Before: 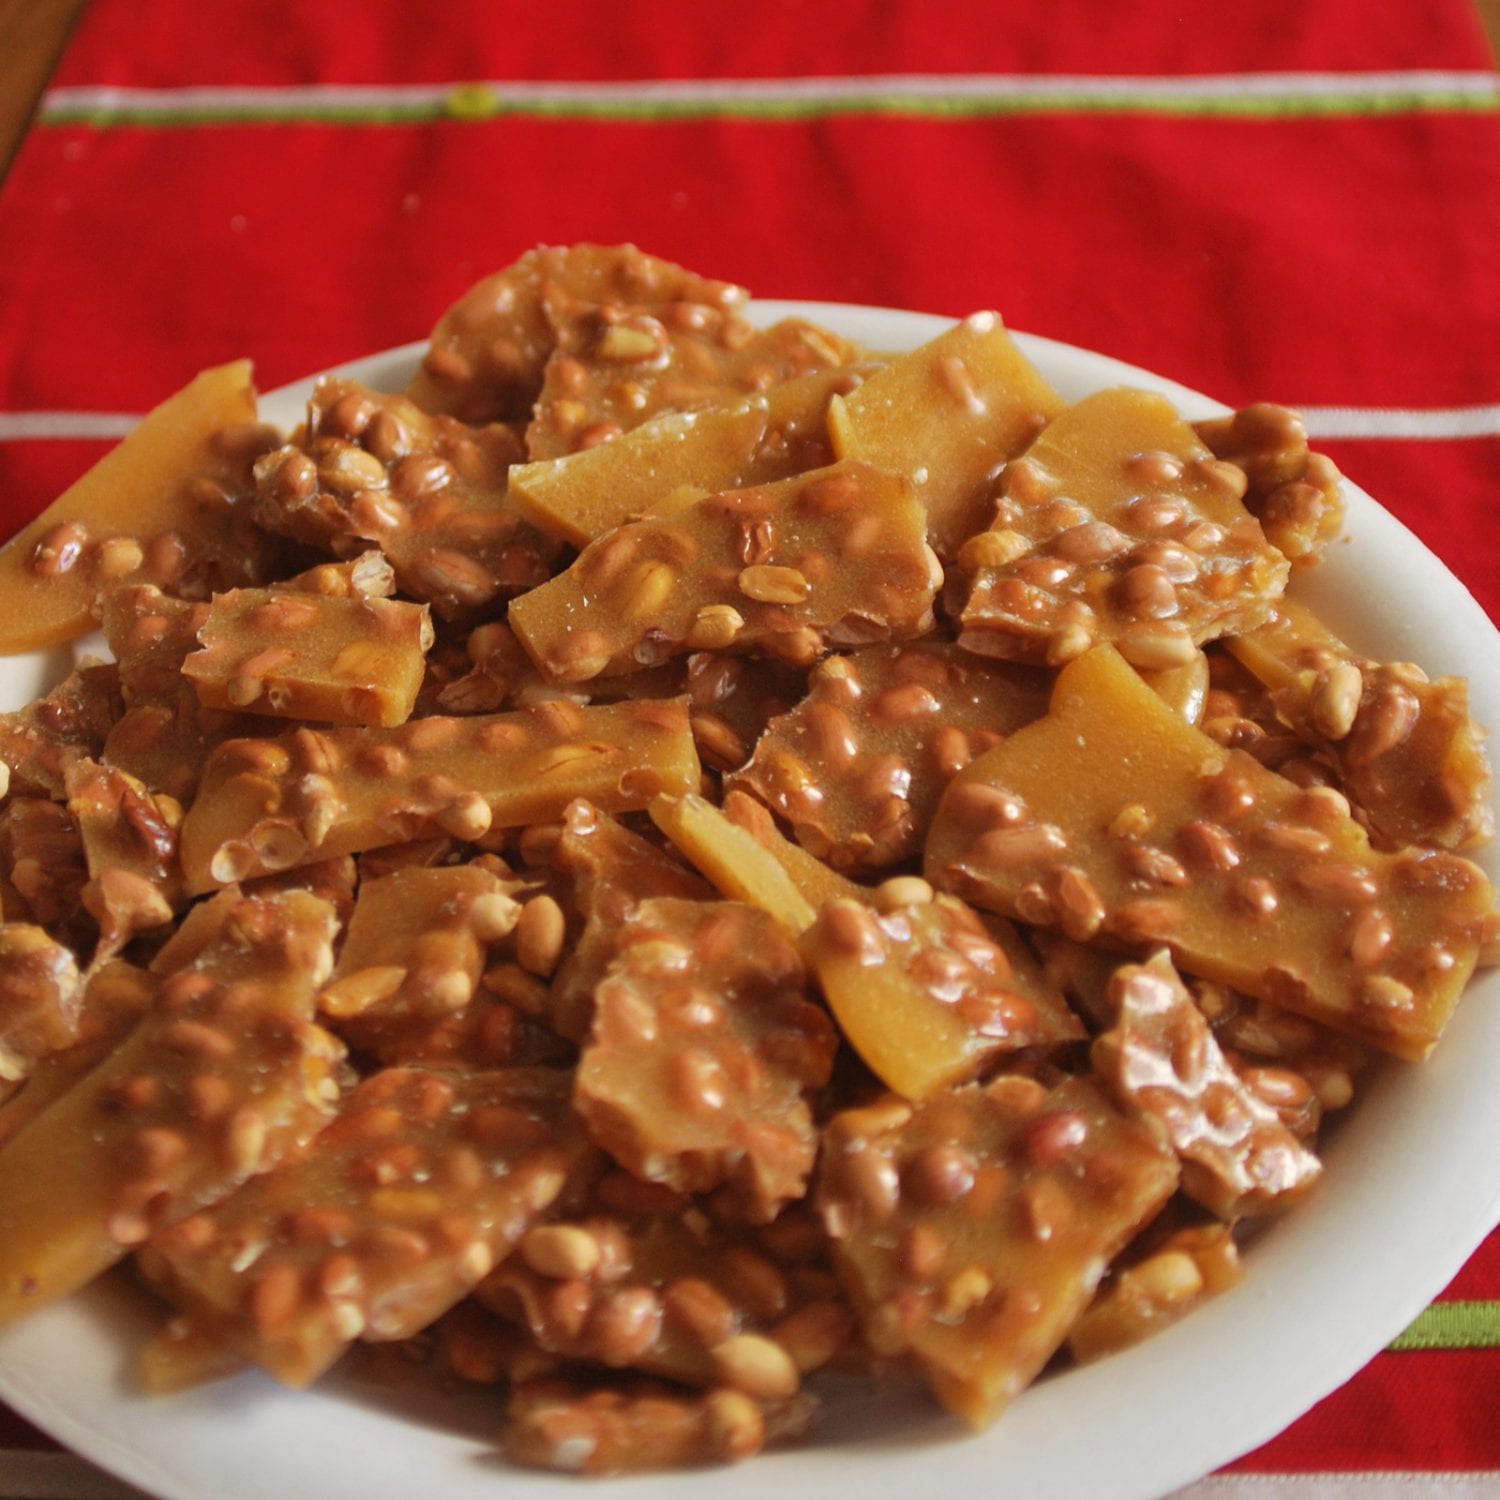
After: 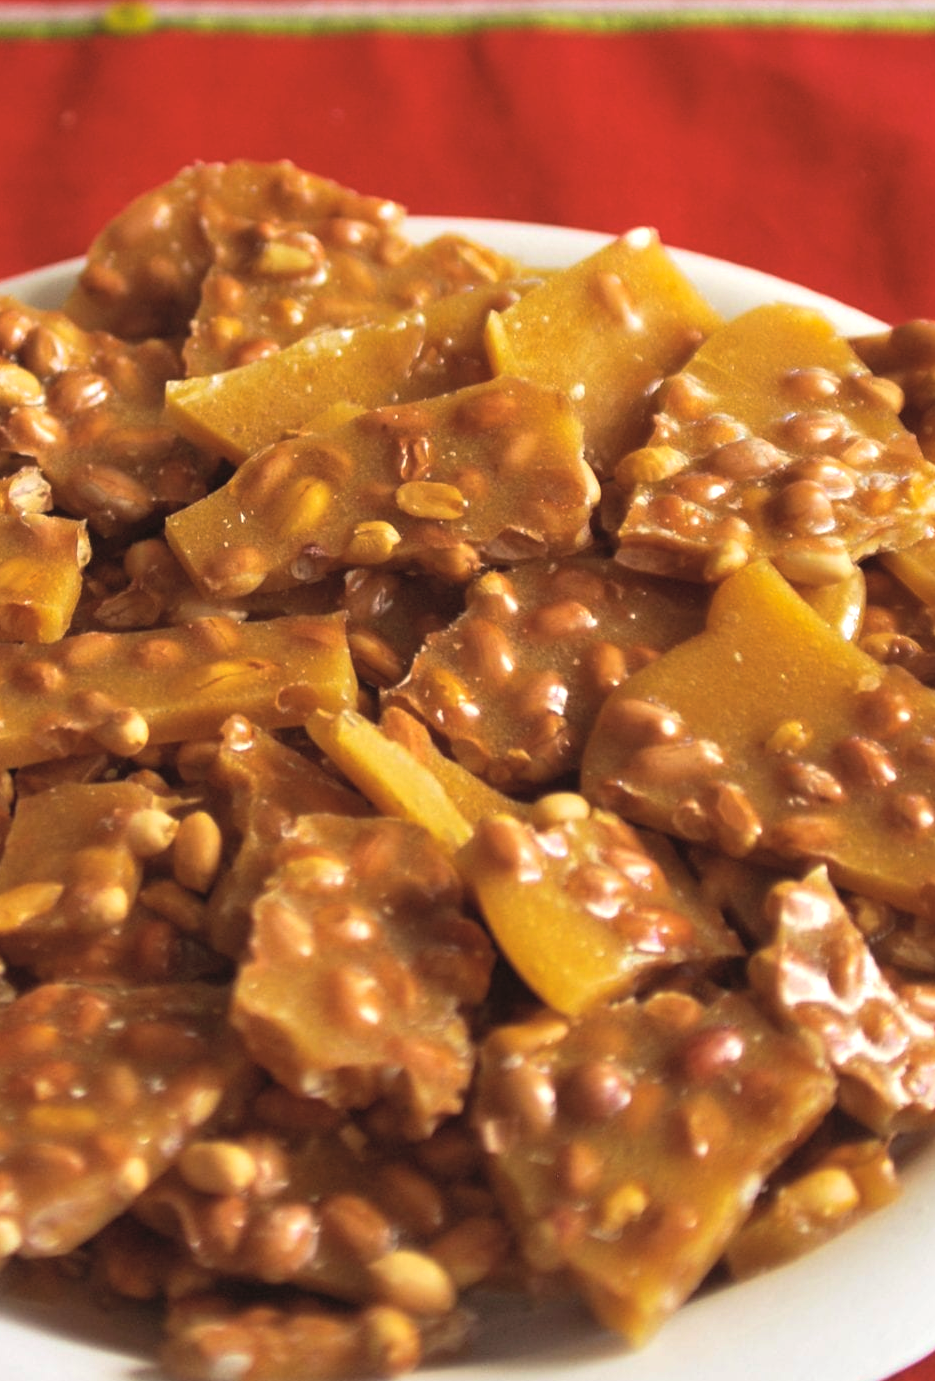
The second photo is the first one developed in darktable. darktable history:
color balance rgb: perceptual brilliance grading › highlights 14.29%, perceptual brilliance grading › mid-tones -5.92%, perceptual brilliance grading › shadows -26.83%, global vibrance 31.18%
crop and rotate: left 22.918%, top 5.629%, right 14.711%, bottom 2.247%
contrast brightness saturation: brightness 0.15
